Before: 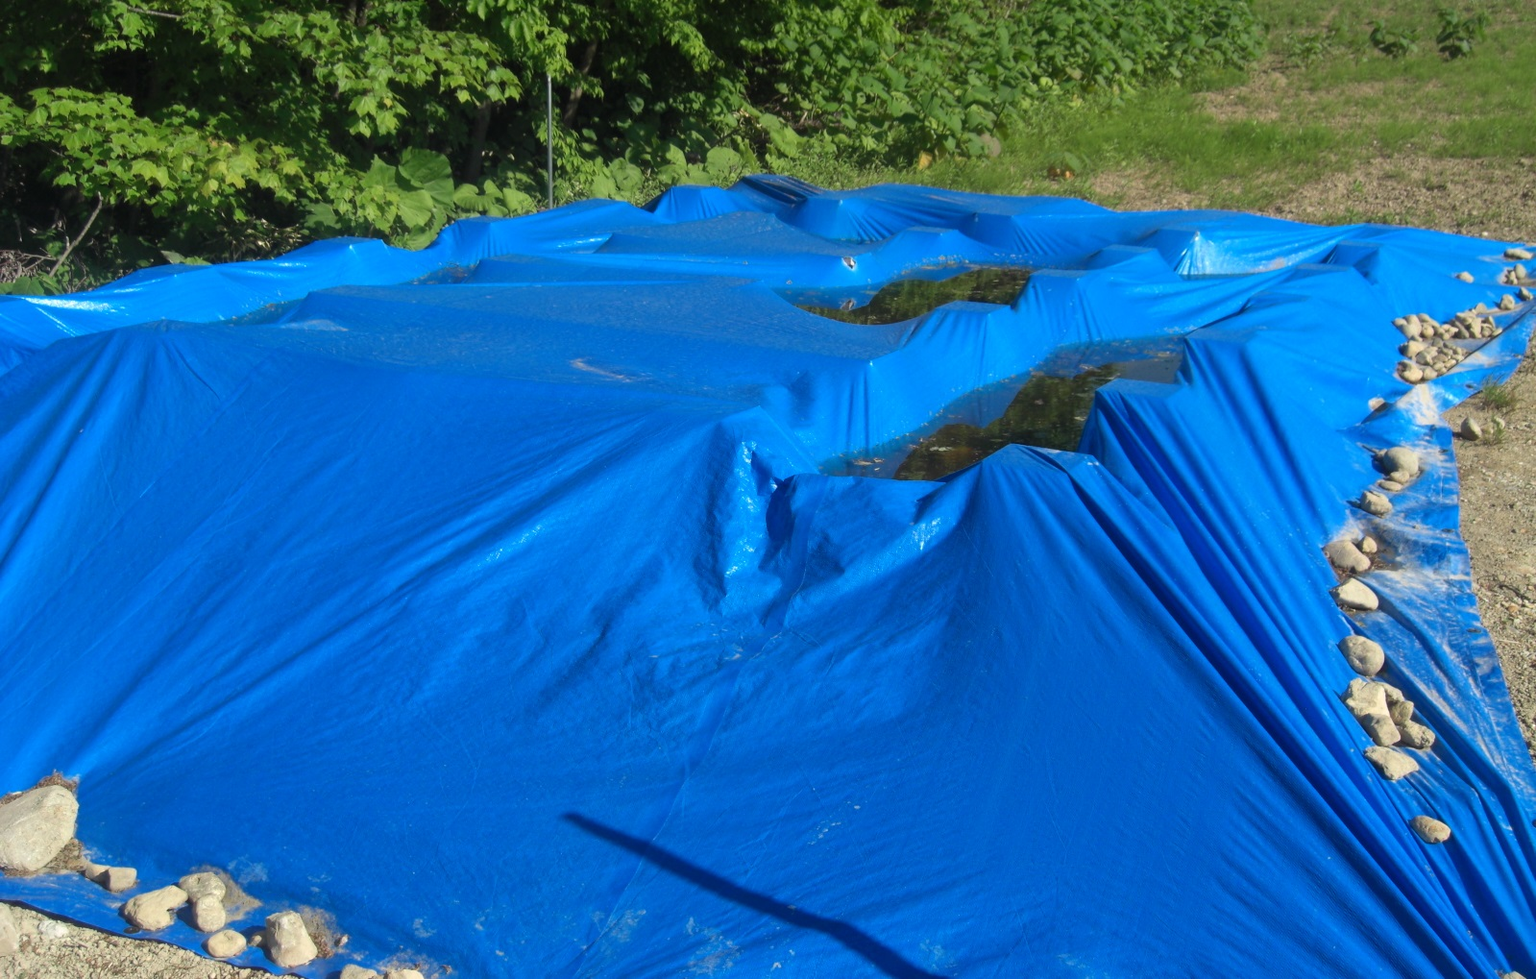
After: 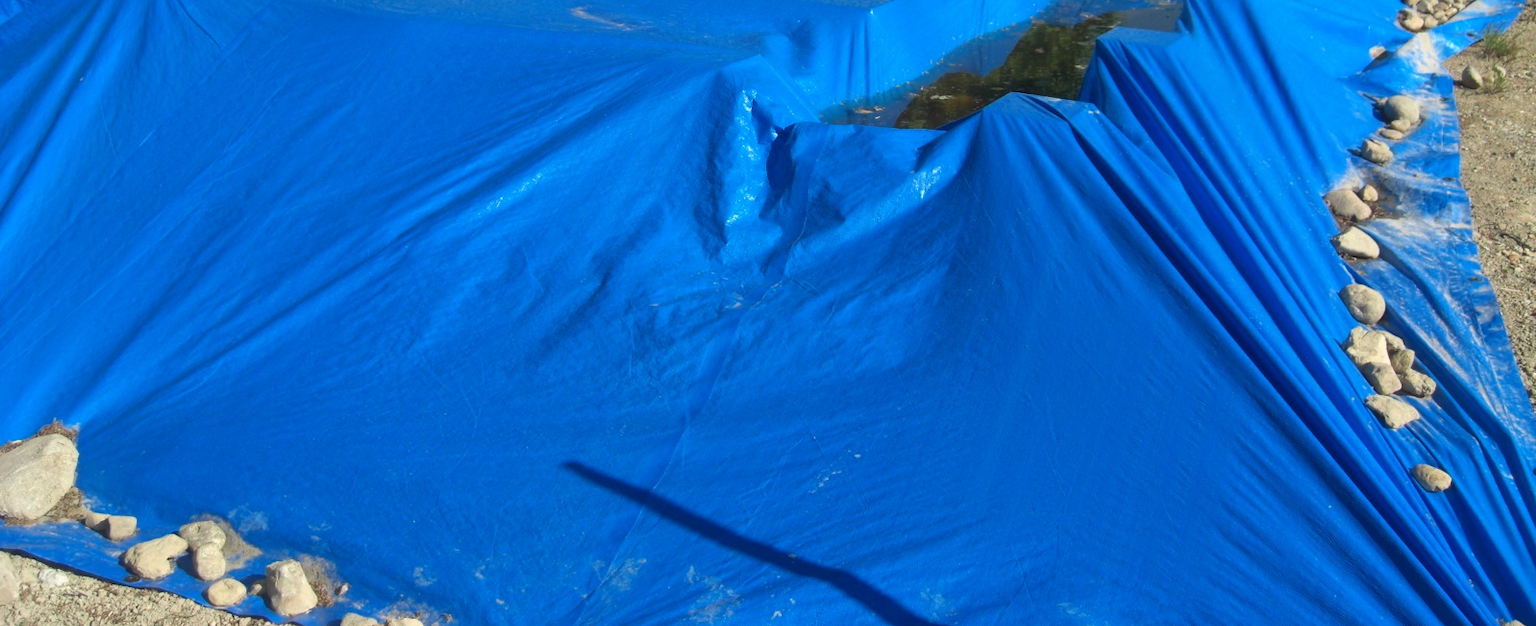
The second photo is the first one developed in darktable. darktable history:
crop and rotate: top 35.966%
